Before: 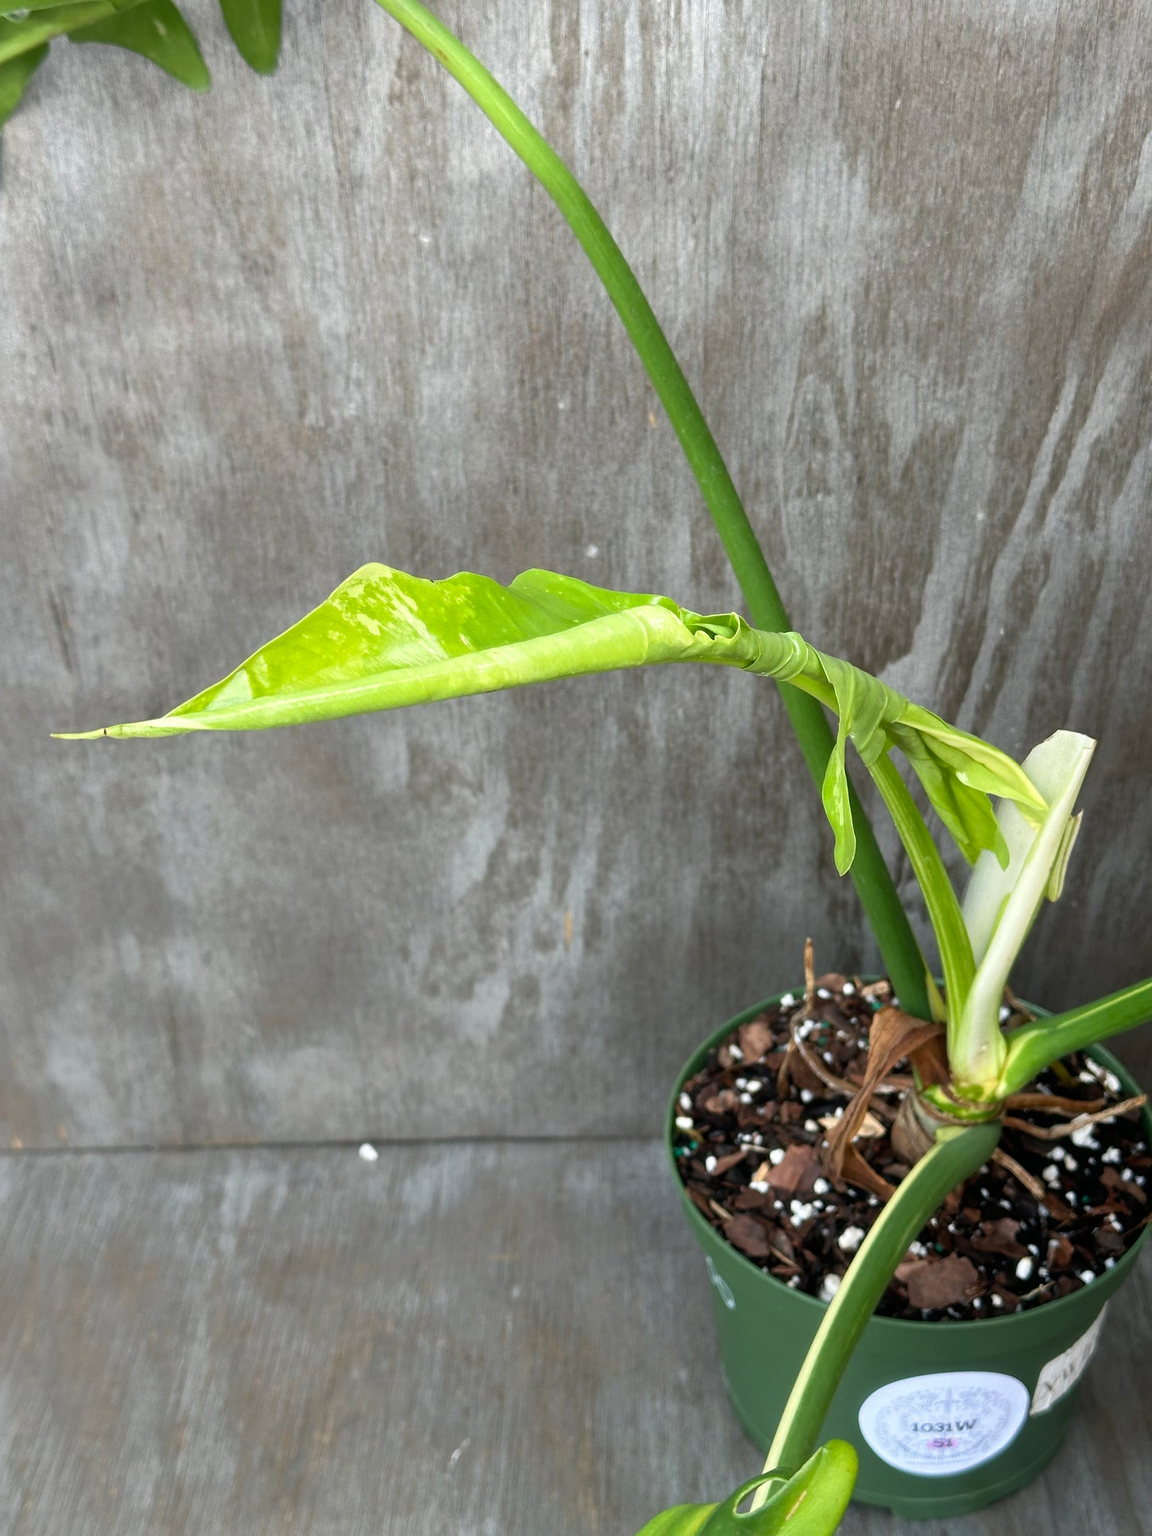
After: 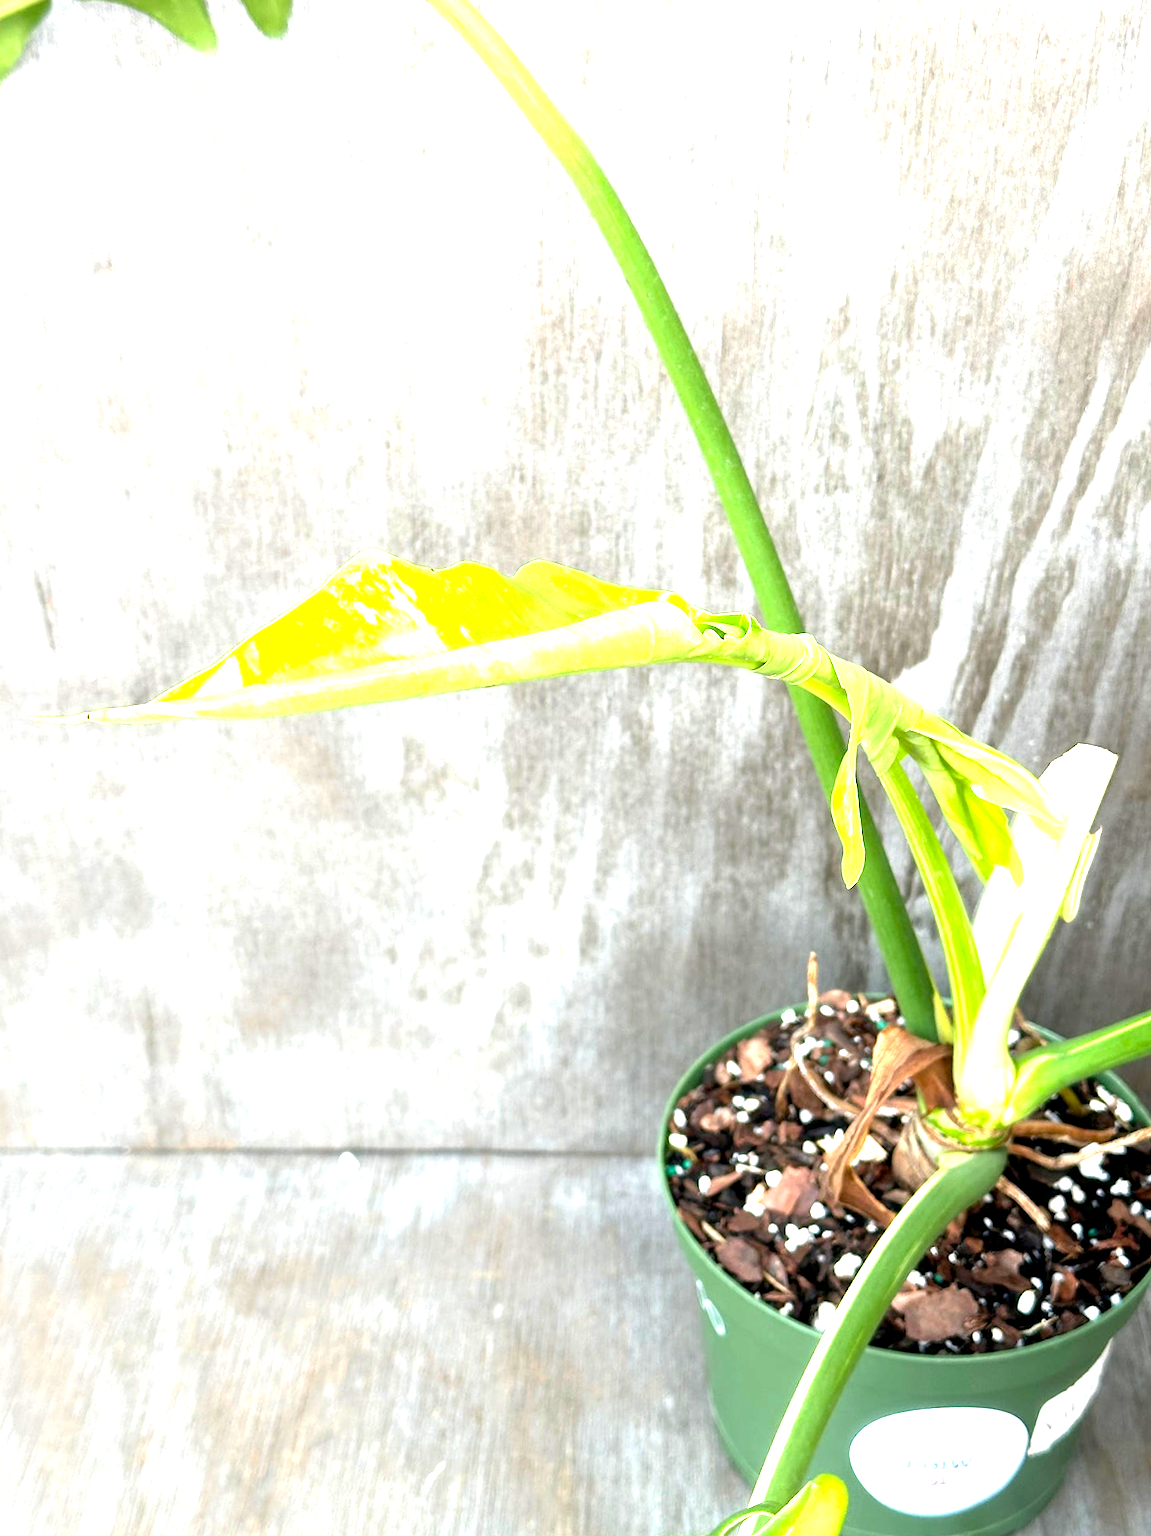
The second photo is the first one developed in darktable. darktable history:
exposure: black level correction 0.001, exposure 2 EV, compensate highlight preservation false
crop and rotate: angle -1.69°
